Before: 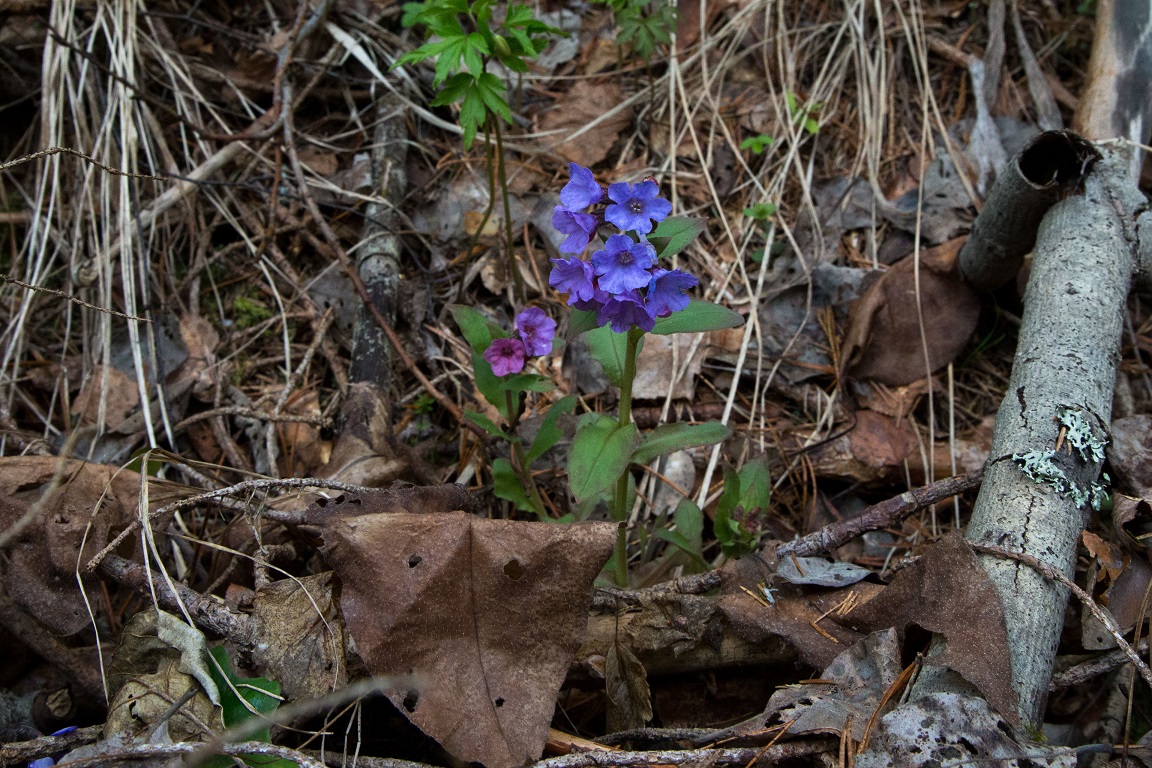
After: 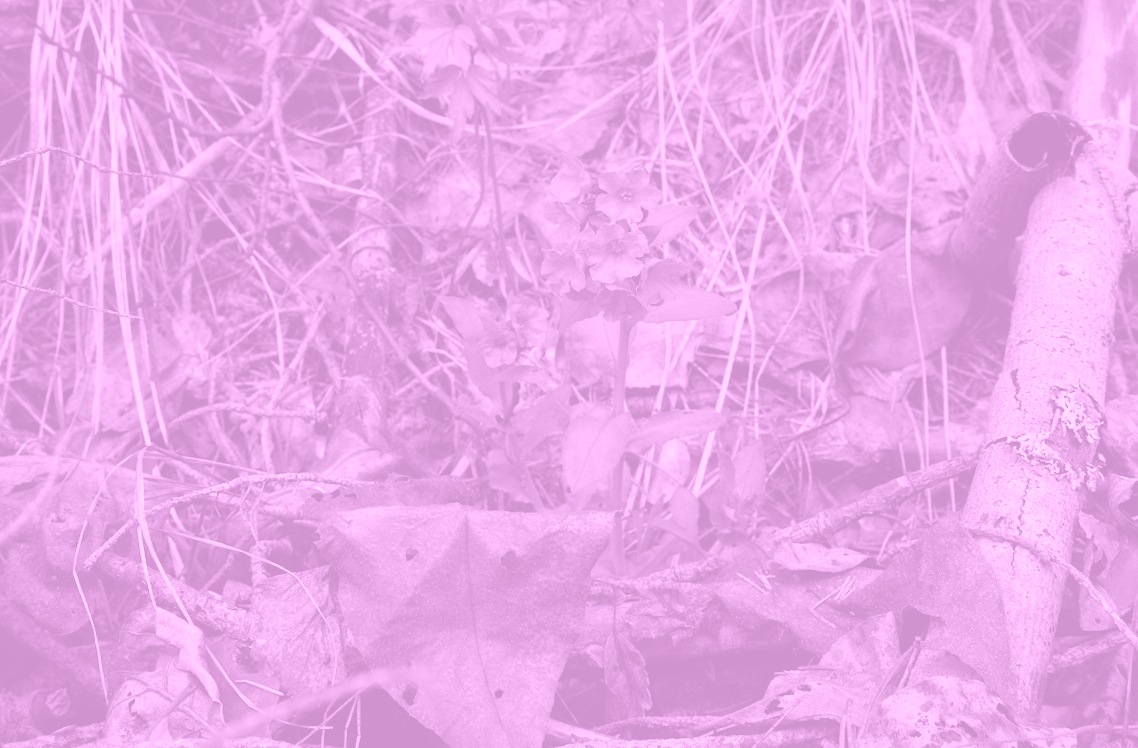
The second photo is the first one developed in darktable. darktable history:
colorize: hue 331.2°, saturation 75%, source mix 30.28%, lightness 70.52%, version 1
shadows and highlights: shadows 4.1, highlights -17.6, soften with gaussian
rotate and perspective: rotation -1°, crop left 0.011, crop right 0.989, crop top 0.025, crop bottom 0.975
